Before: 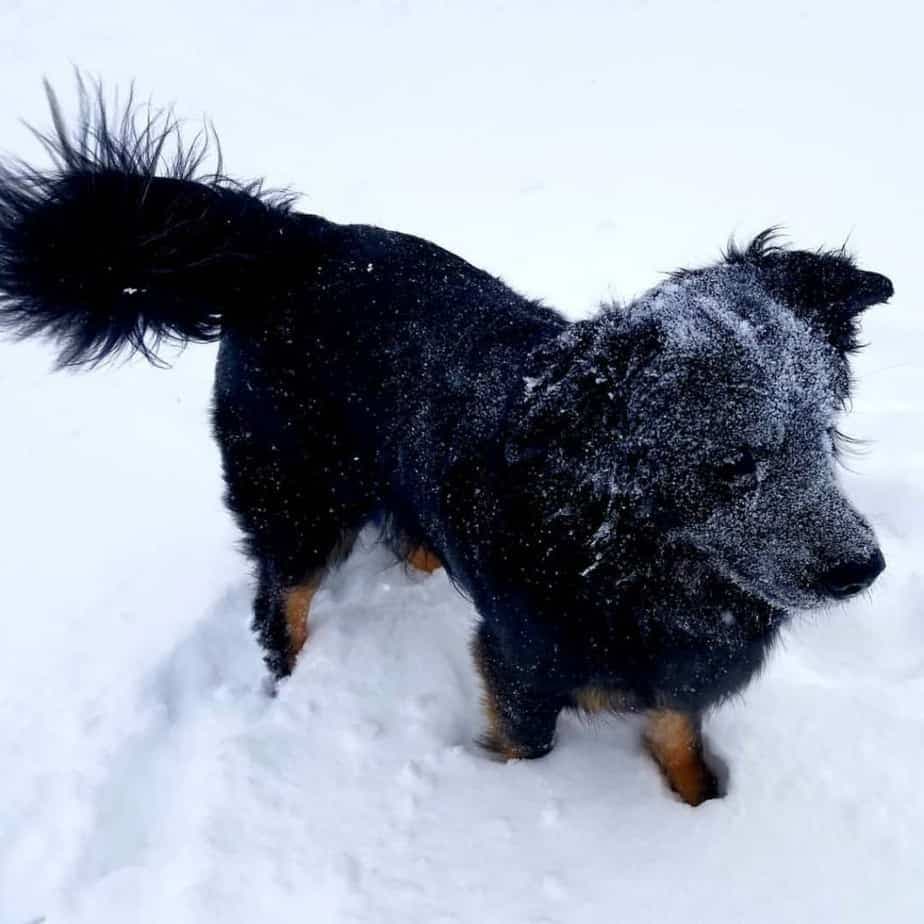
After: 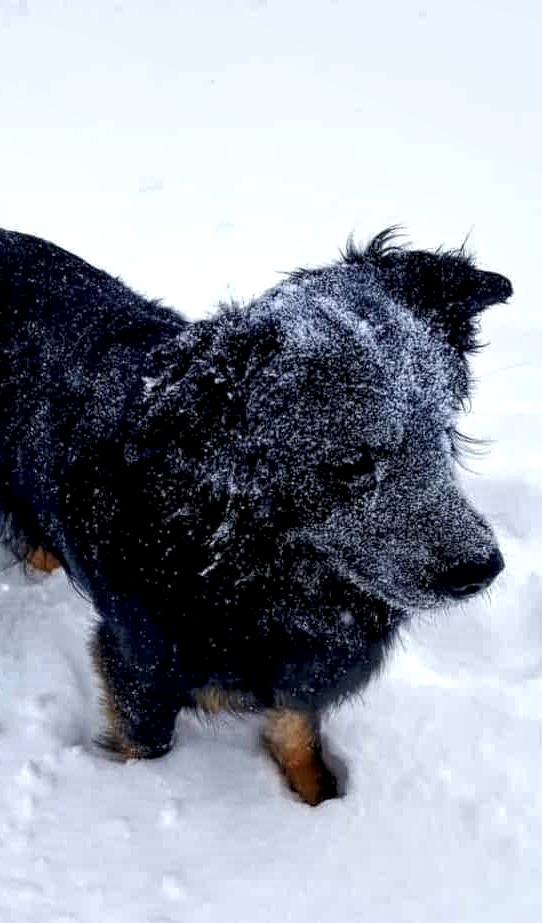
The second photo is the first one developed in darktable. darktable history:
local contrast: highlights 103%, shadows 98%, detail 200%, midtone range 0.2
crop: left 41.264%
